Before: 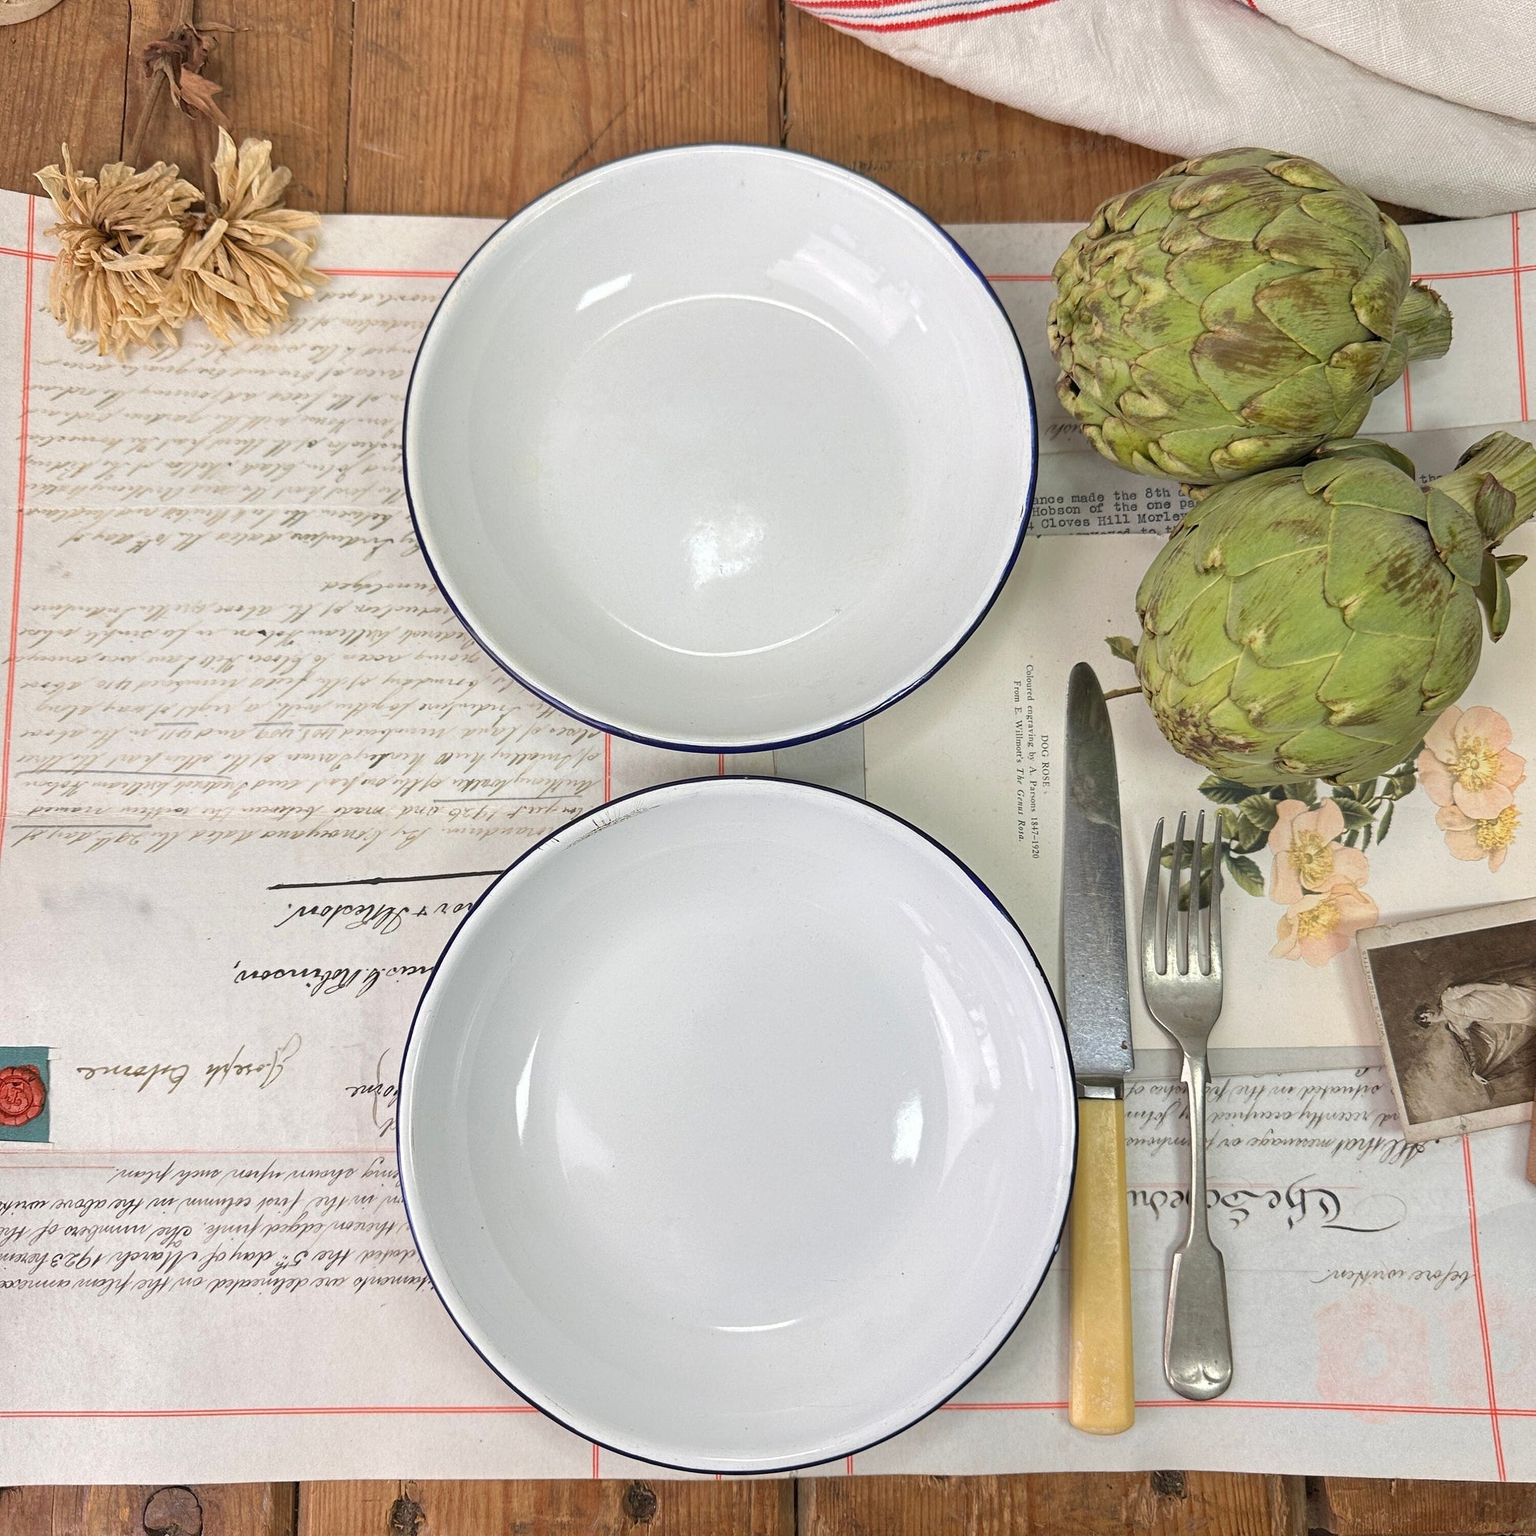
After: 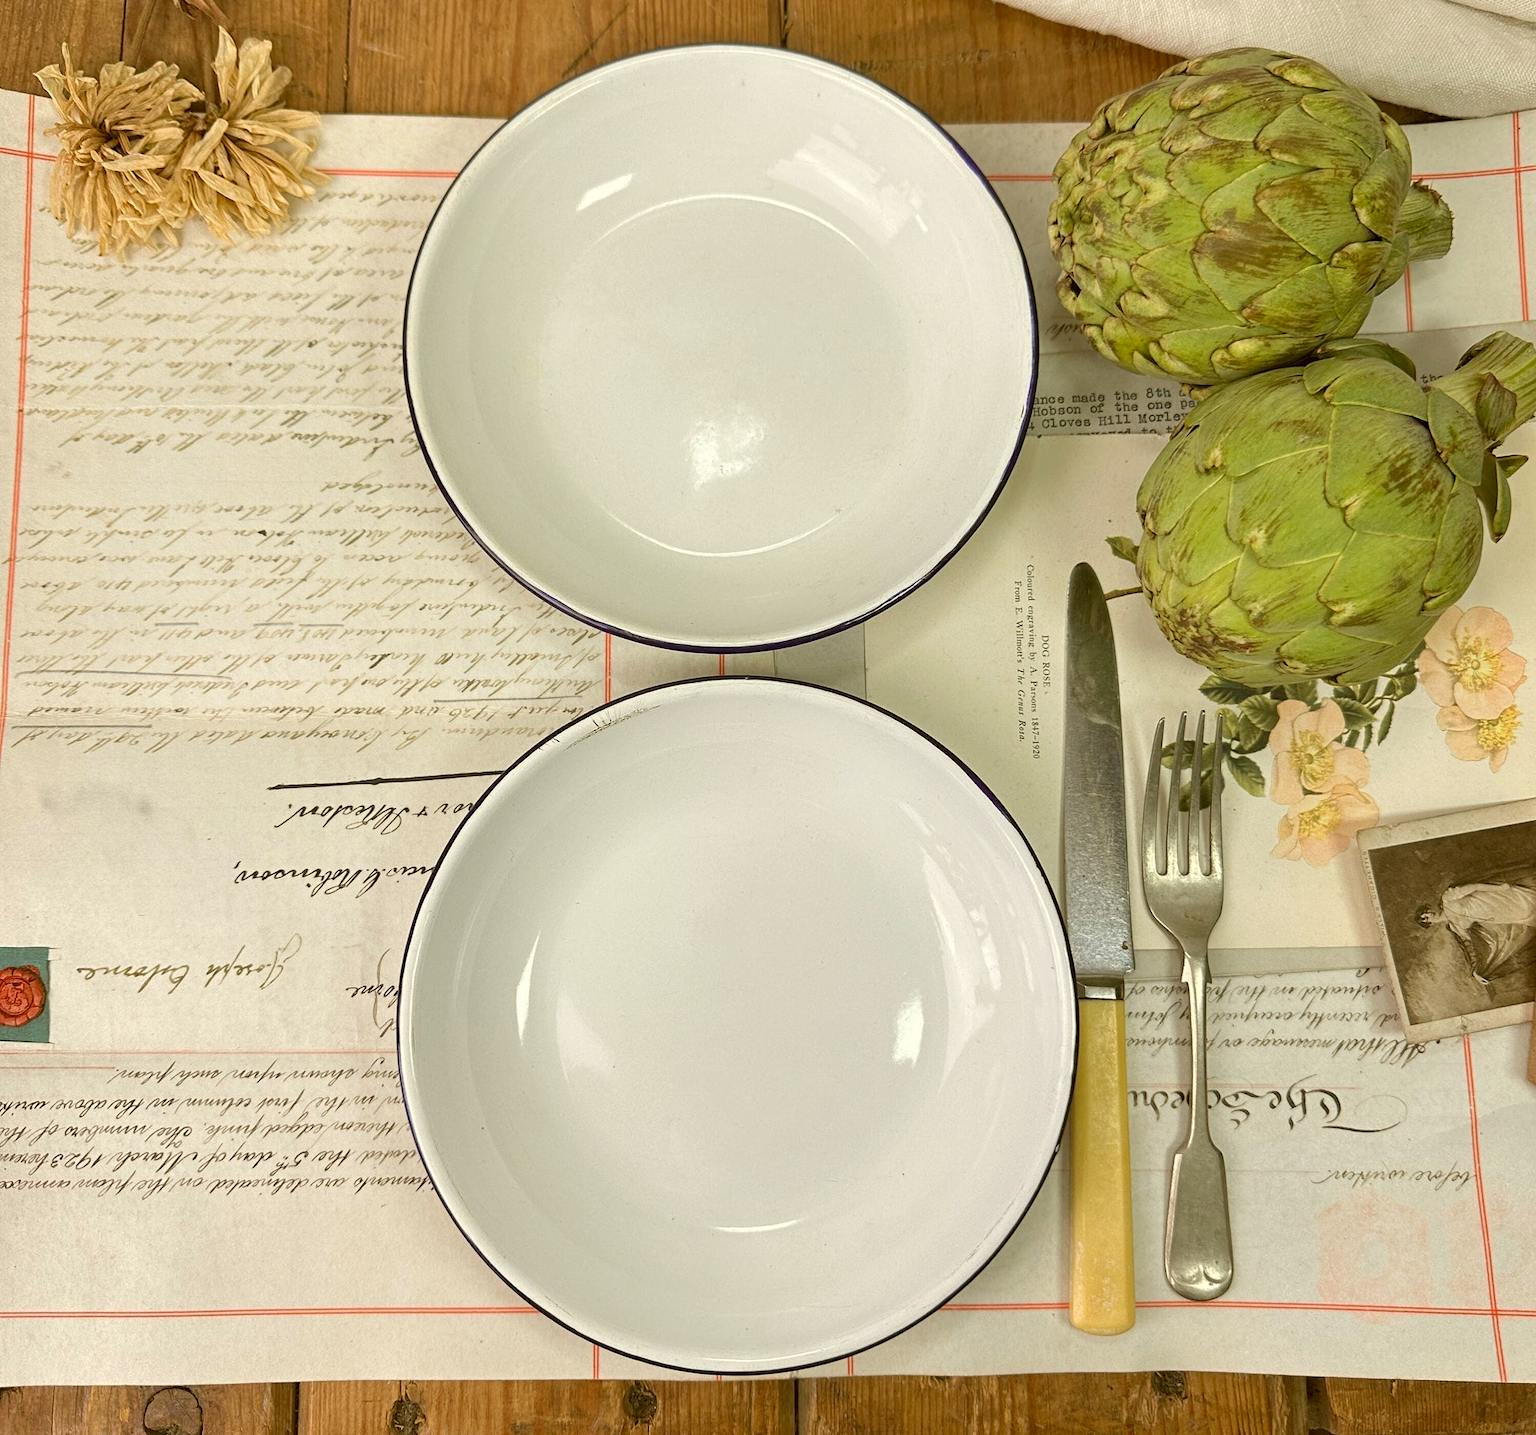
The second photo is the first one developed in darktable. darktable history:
crop and rotate: top 6.573%
color correction: highlights a* -1.22, highlights b* 10.33, shadows a* 0.705, shadows b* 19.9
